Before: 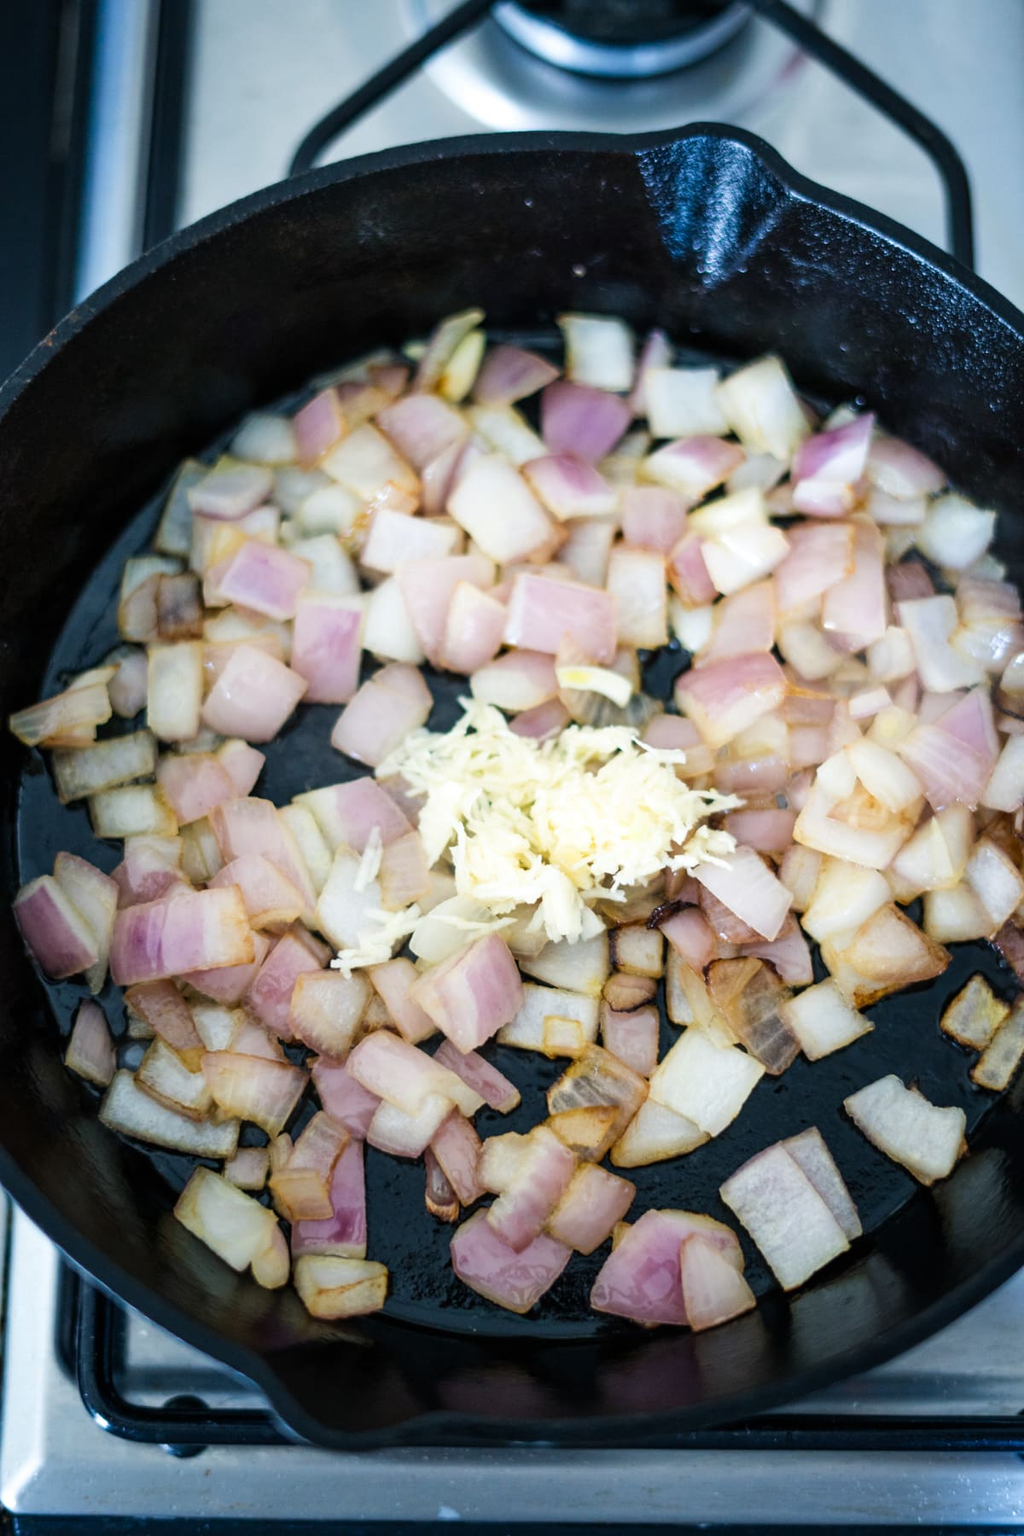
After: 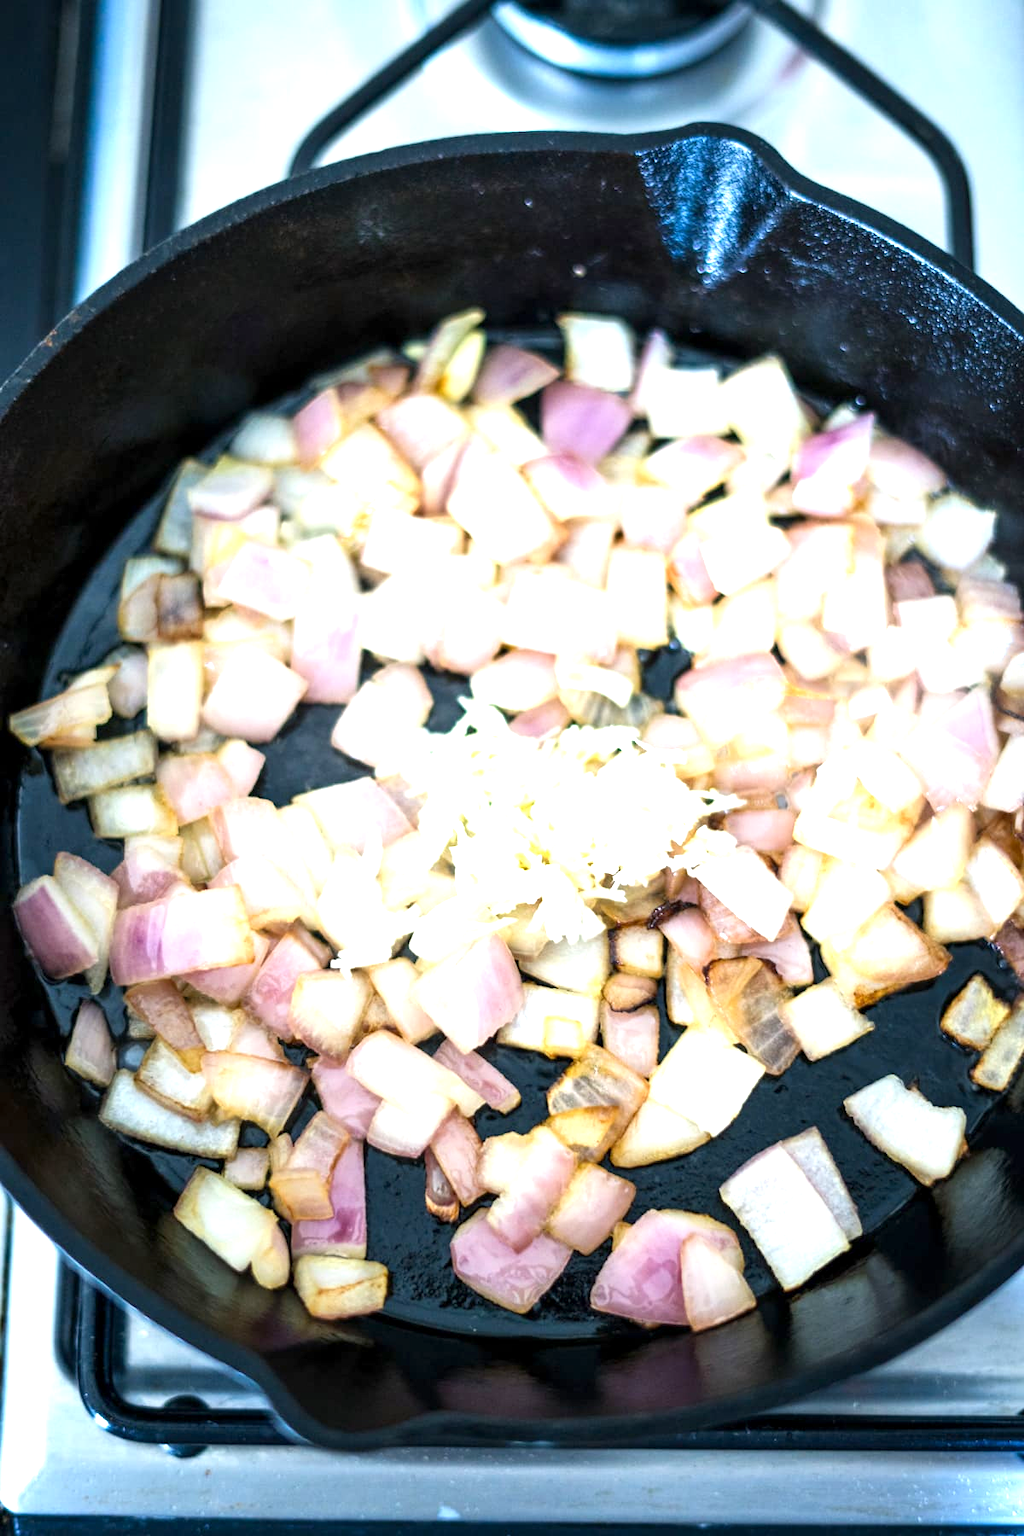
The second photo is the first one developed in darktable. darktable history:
exposure: black level correction 0.001, exposure 1.131 EV, compensate highlight preservation false
